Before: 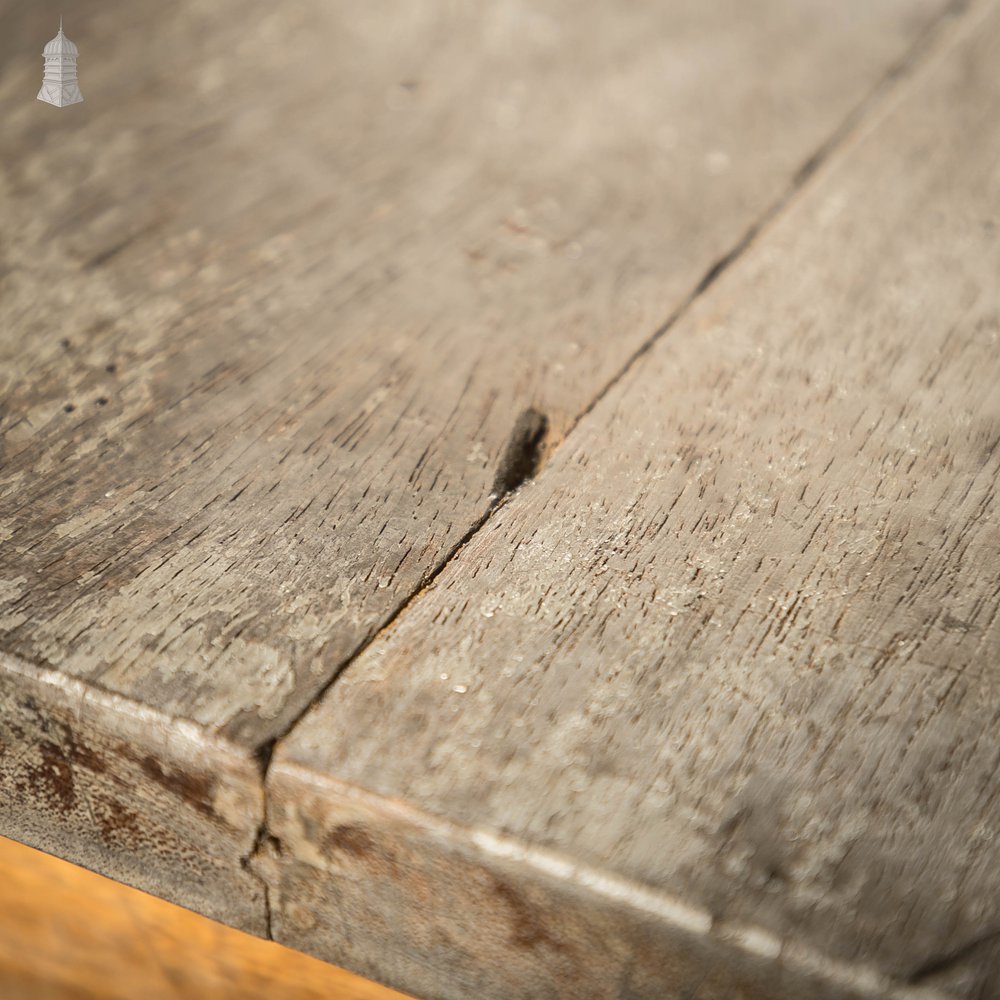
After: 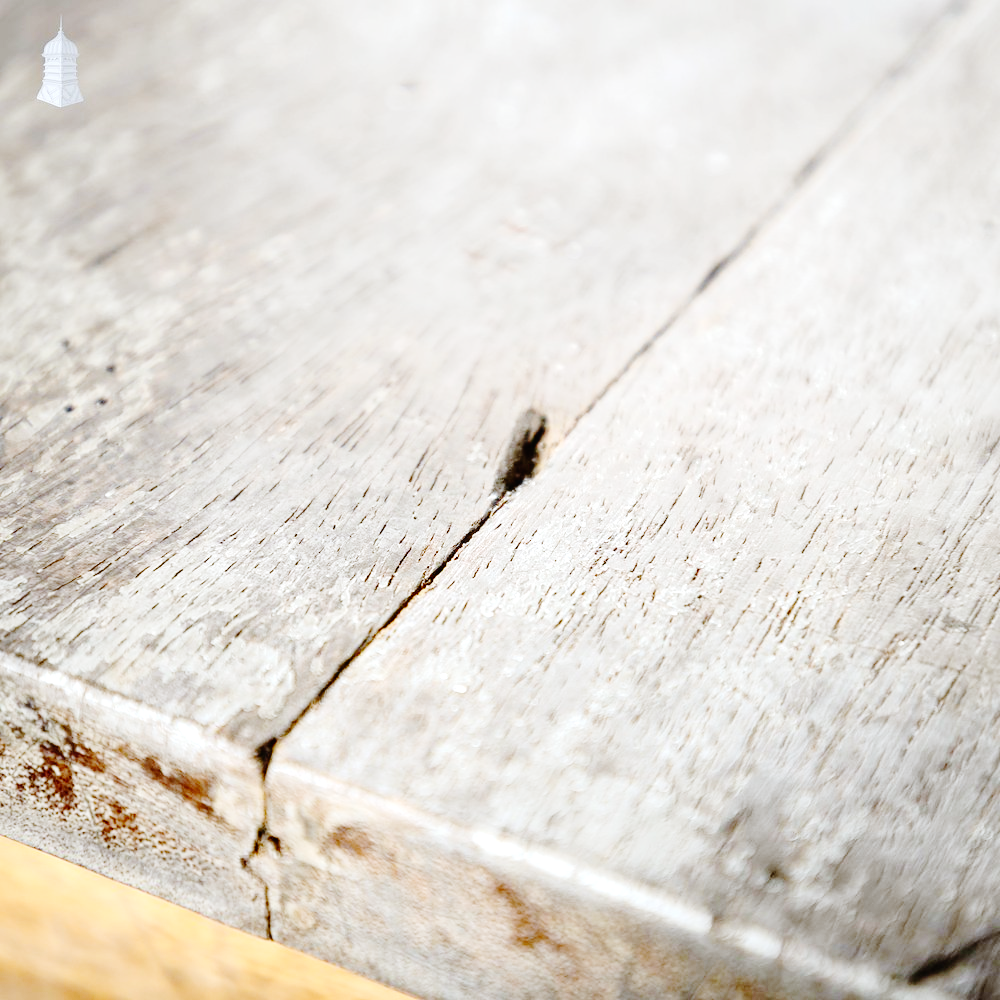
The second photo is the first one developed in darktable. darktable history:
exposure: black level correction 0, exposure 0.702 EV, compensate highlight preservation false
color calibration: x 0.381, y 0.391, temperature 4087.51 K
base curve: curves: ch0 [(0, 0) (0.036, 0.01) (0.123, 0.254) (0.258, 0.504) (0.507, 0.748) (1, 1)], preserve colors none
